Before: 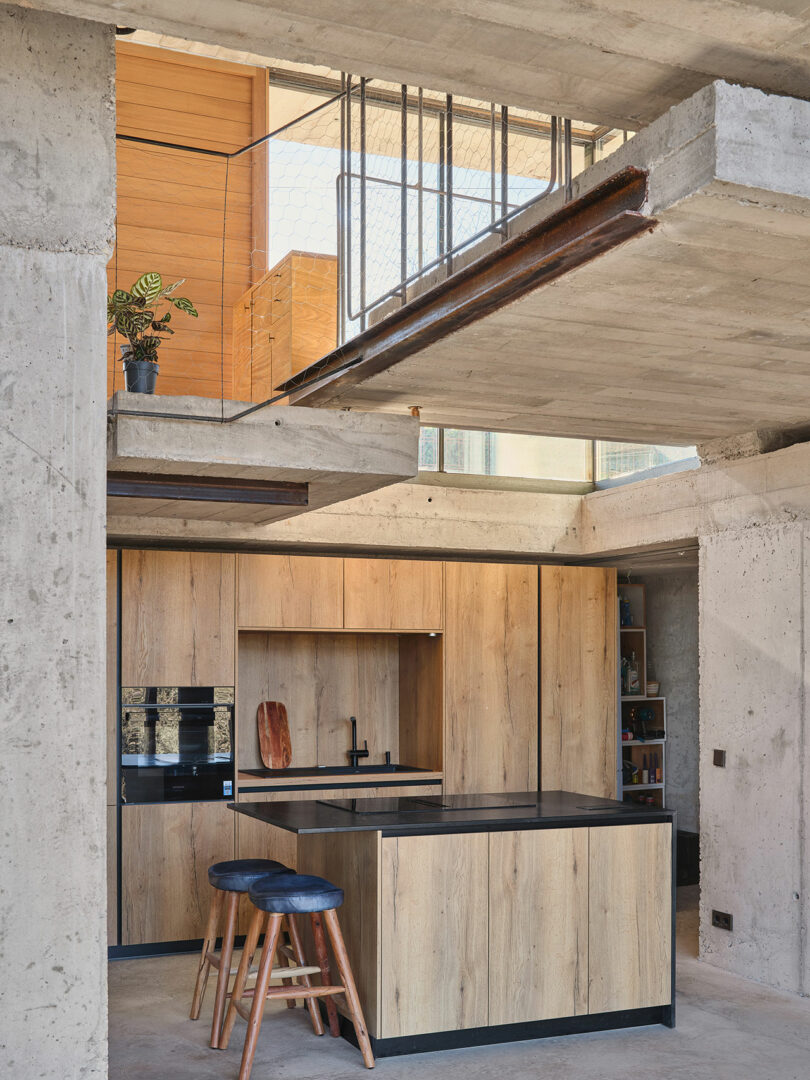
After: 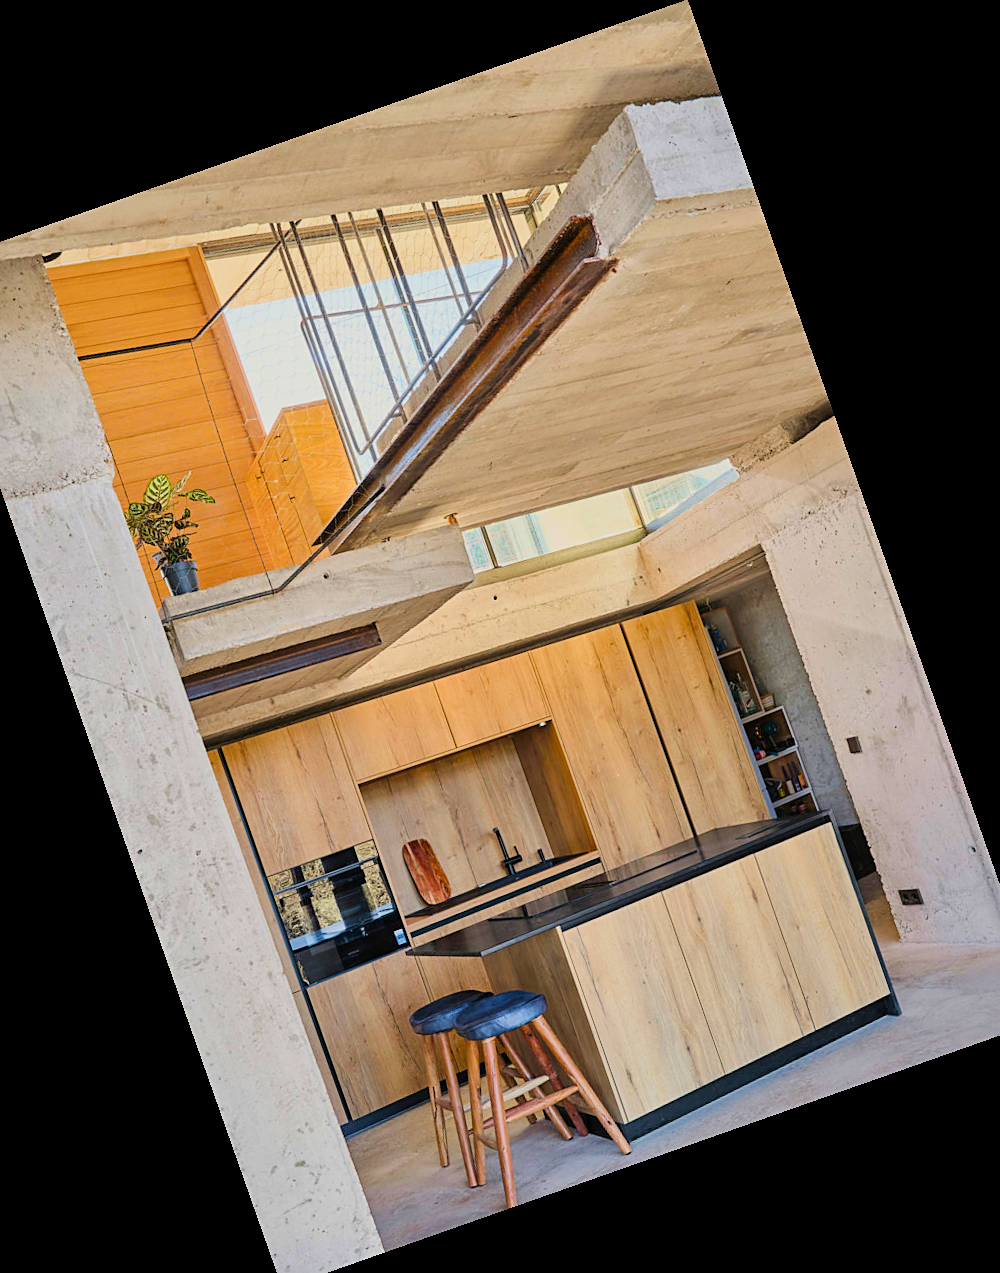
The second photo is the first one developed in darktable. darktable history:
sharpen: on, module defaults
velvia: on, module defaults
color balance rgb: perceptual saturation grading › global saturation 30%, global vibrance 20%
exposure: exposure 0.564 EV, compensate highlight preservation false
filmic rgb: black relative exposure -7.65 EV, white relative exposure 4.56 EV, hardness 3.61
crop and rotate: angle 19.43°, left 6.812%, right 4.125%, bottom 1.087%
